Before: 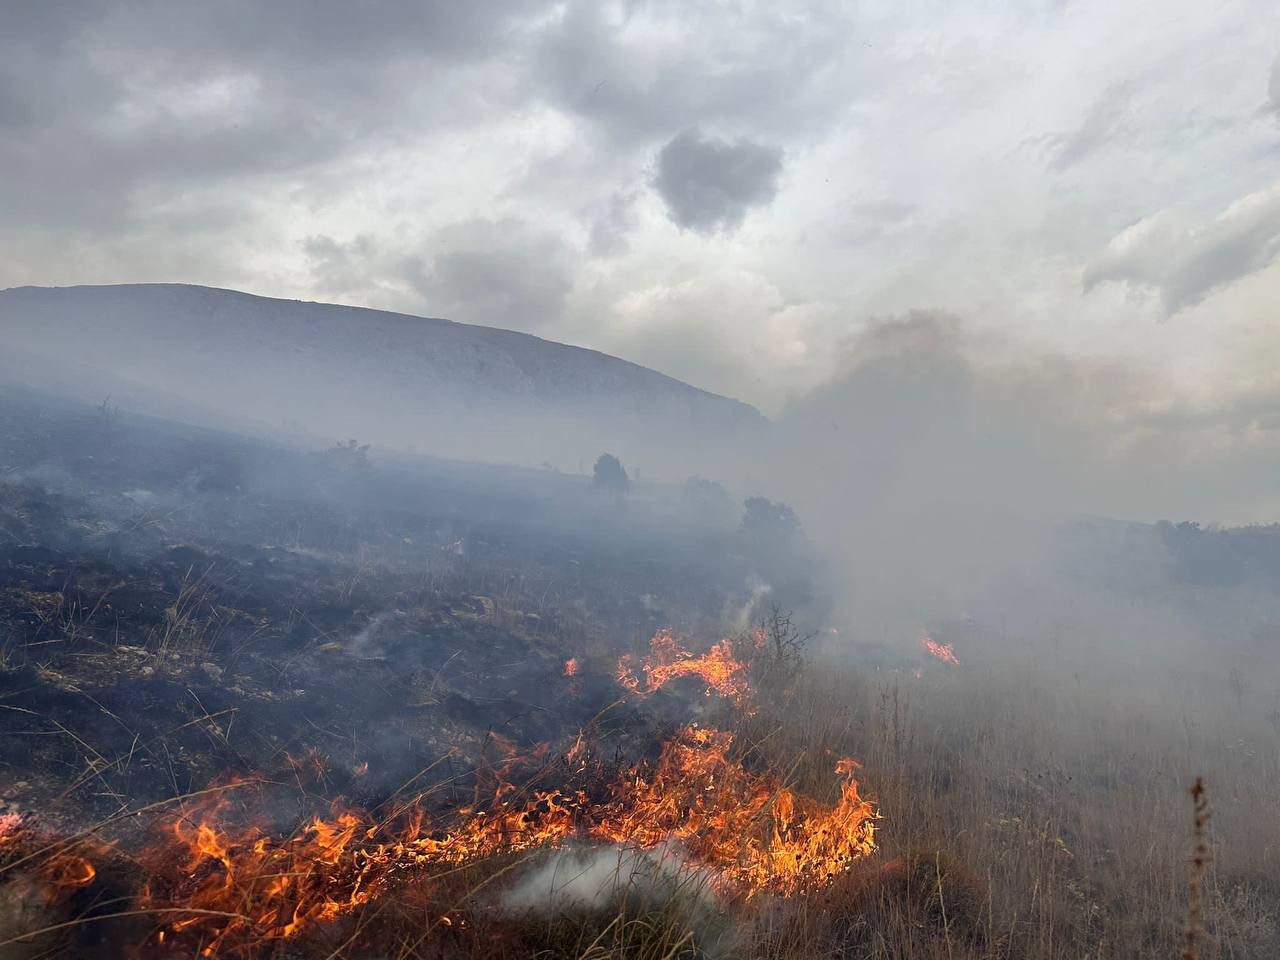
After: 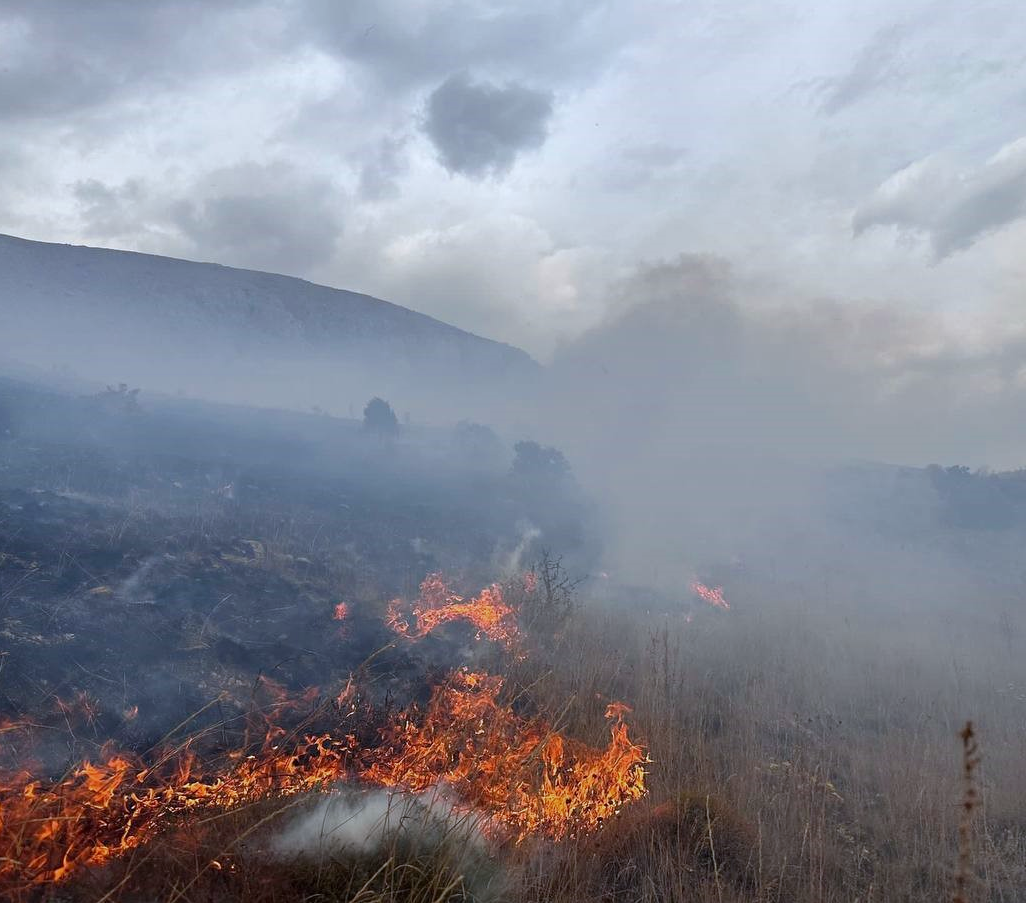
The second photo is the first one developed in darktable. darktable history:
color correction: highlights a* -0.846, highlights b* -9.46
crop and rotate: left 18.028%, top 5.837%, right 1.74%
color zones: curves: ch0 [(0, 0.444) (0.143, 0.442) (0.286, 0.441) (0.429, 0.441) (0.571, 0.441) (0.714, 0.441) (0.857, 0.442) (1, 0.444)]
